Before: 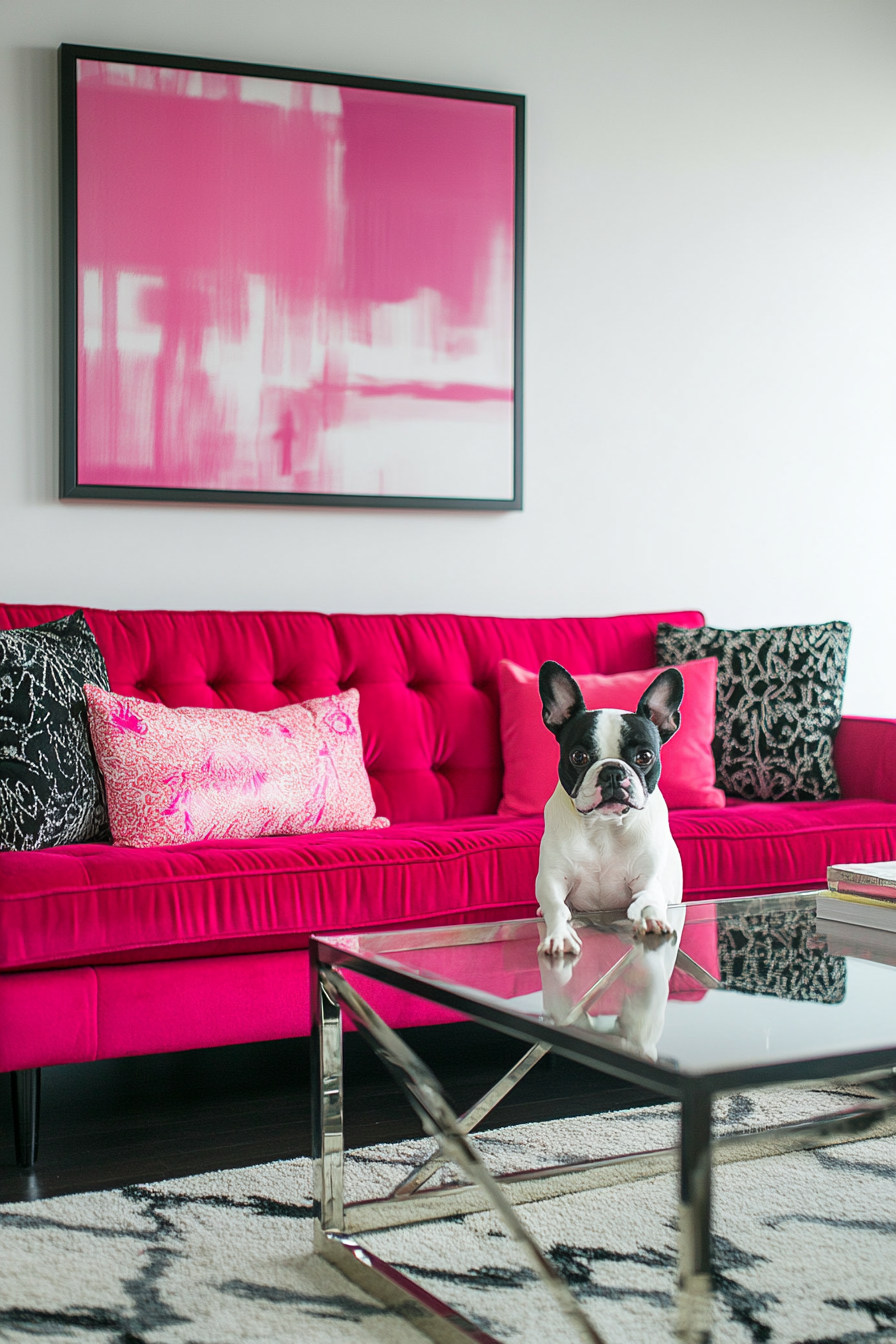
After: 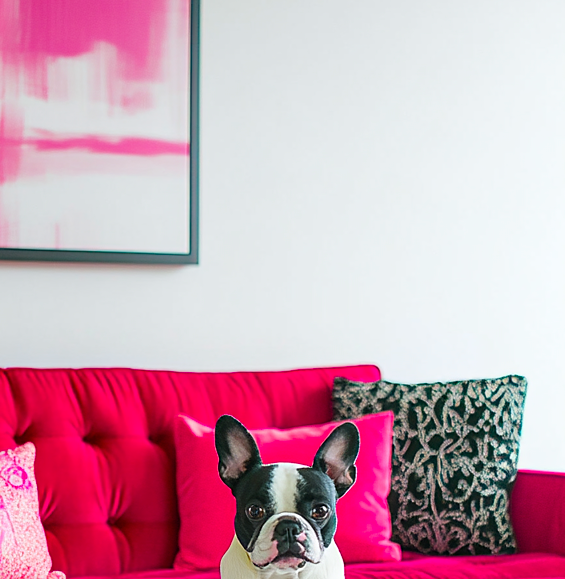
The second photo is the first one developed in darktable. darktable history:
crop: left 36.221%, top 18.306%, right 0.614%, bottom 38.569%
color balance rgb: linear chroma grading › global chroma 16.054%, perceptual saturation grading › global saturation 25.624%
sharpen: radius 1.467, amount 0.402, threshold 1.626
